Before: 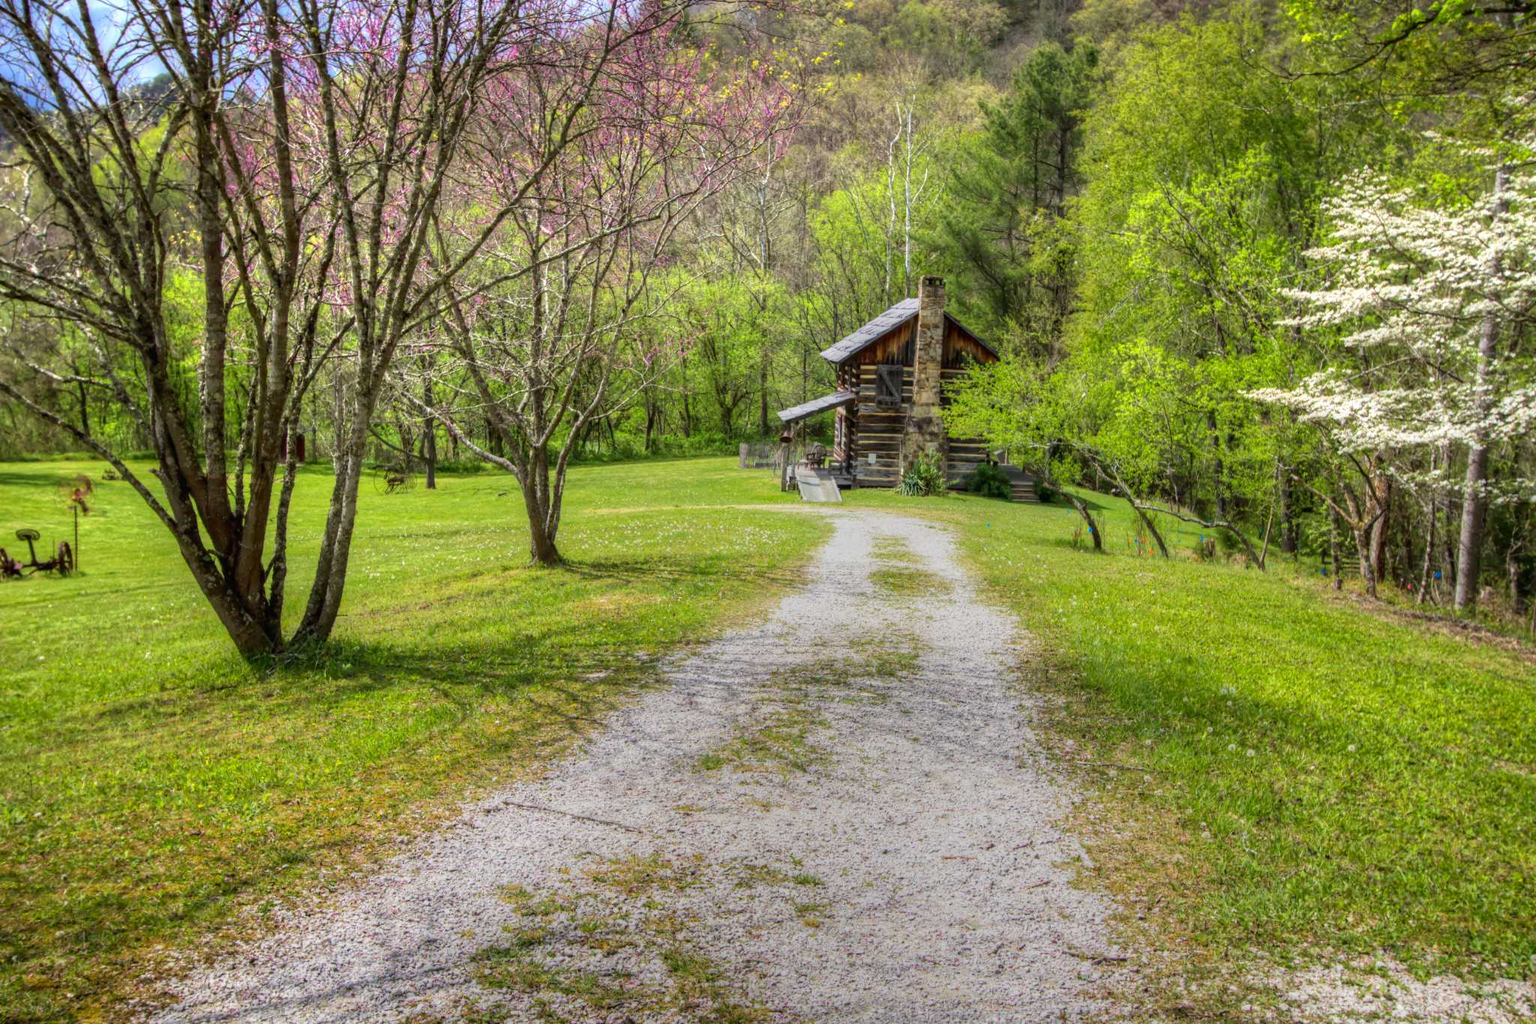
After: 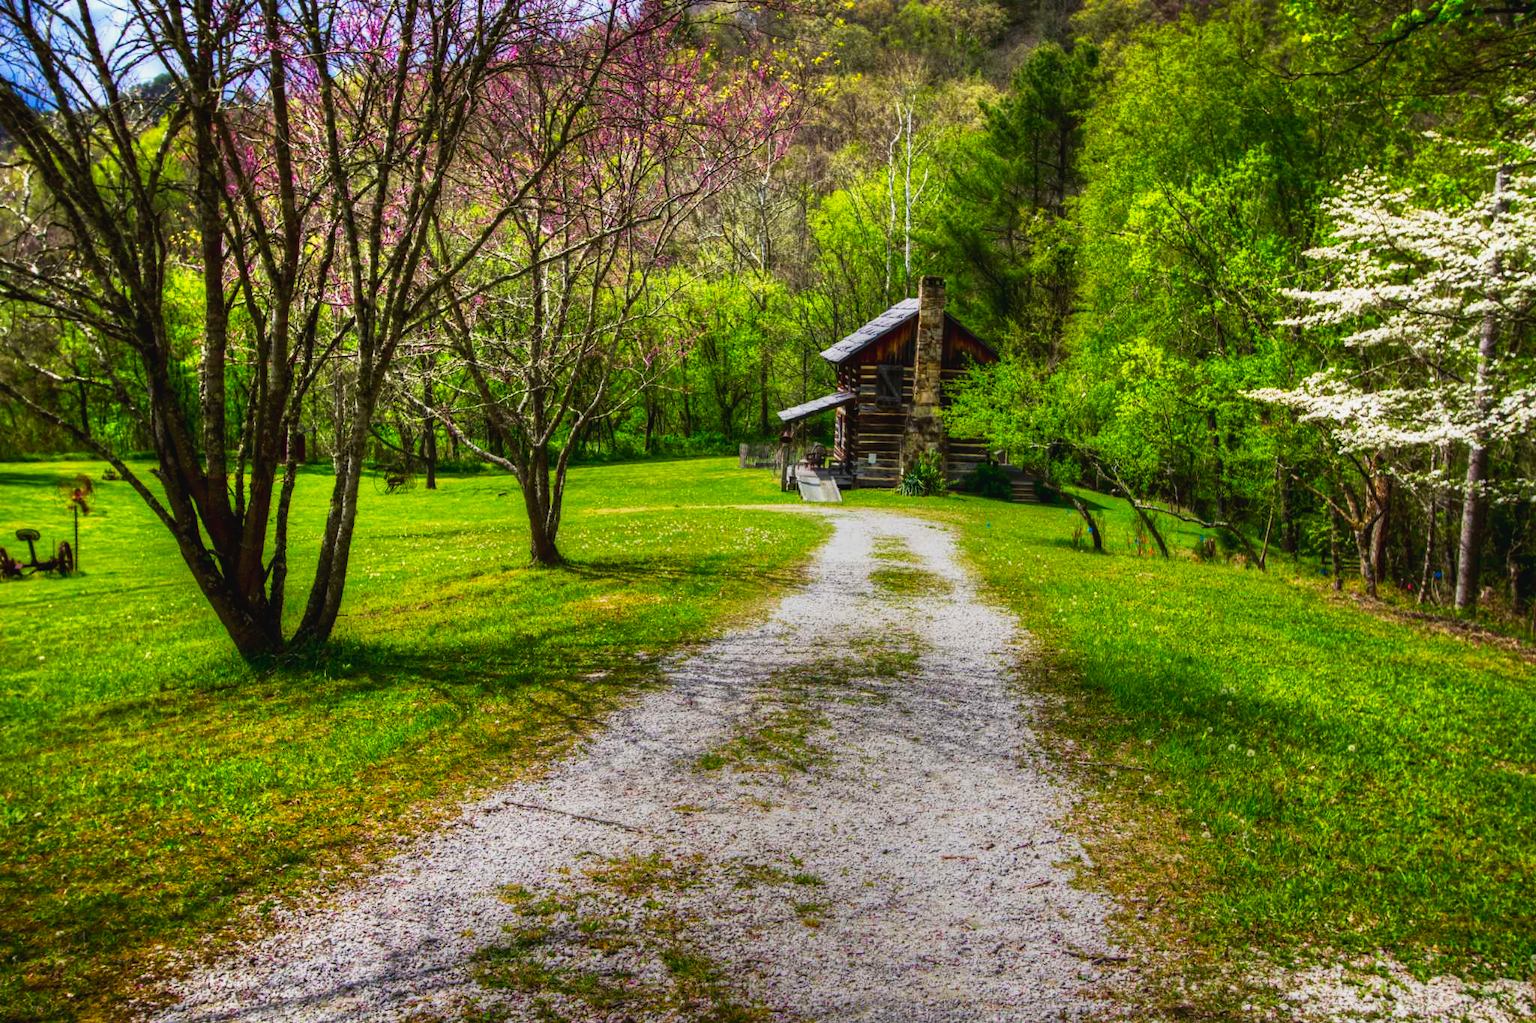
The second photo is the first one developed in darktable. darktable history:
contrast brightness saturation: brightness -0.25, saturation 0.2
tone curve: curves: ch0 [(0, 0.03) (0.037, 0.045) (0.123, 0.123) (0.19, 0.186) (0.277, 0.279) (0.474, 0.517) (0.584, 0.664) (0.678, 0.777) (0.875, 0.92) (1, 0.965)]; ch1 [(0, 0) (0.243, 0.245) (0.402, 0.41) (0.493, 0.487) (0.508, 0.503) (0.531, 0.532) (0.551, 0.556) (0.637, 0.671) (0.694, 0.732) (1, 1)]; ch2 [(0, 0) (0.249, 0.216) (0.356, 0.329) (0.424, 0.442) (0.476, 0.477) (0.498, 0.503) (0.517, 0.524) (0.532, 0.547) (0.562, 0.576) (0.614, 0.644) (0.706, 0.748) (0.808, 0.809) (0.991, 0.968)], preserve colors none
